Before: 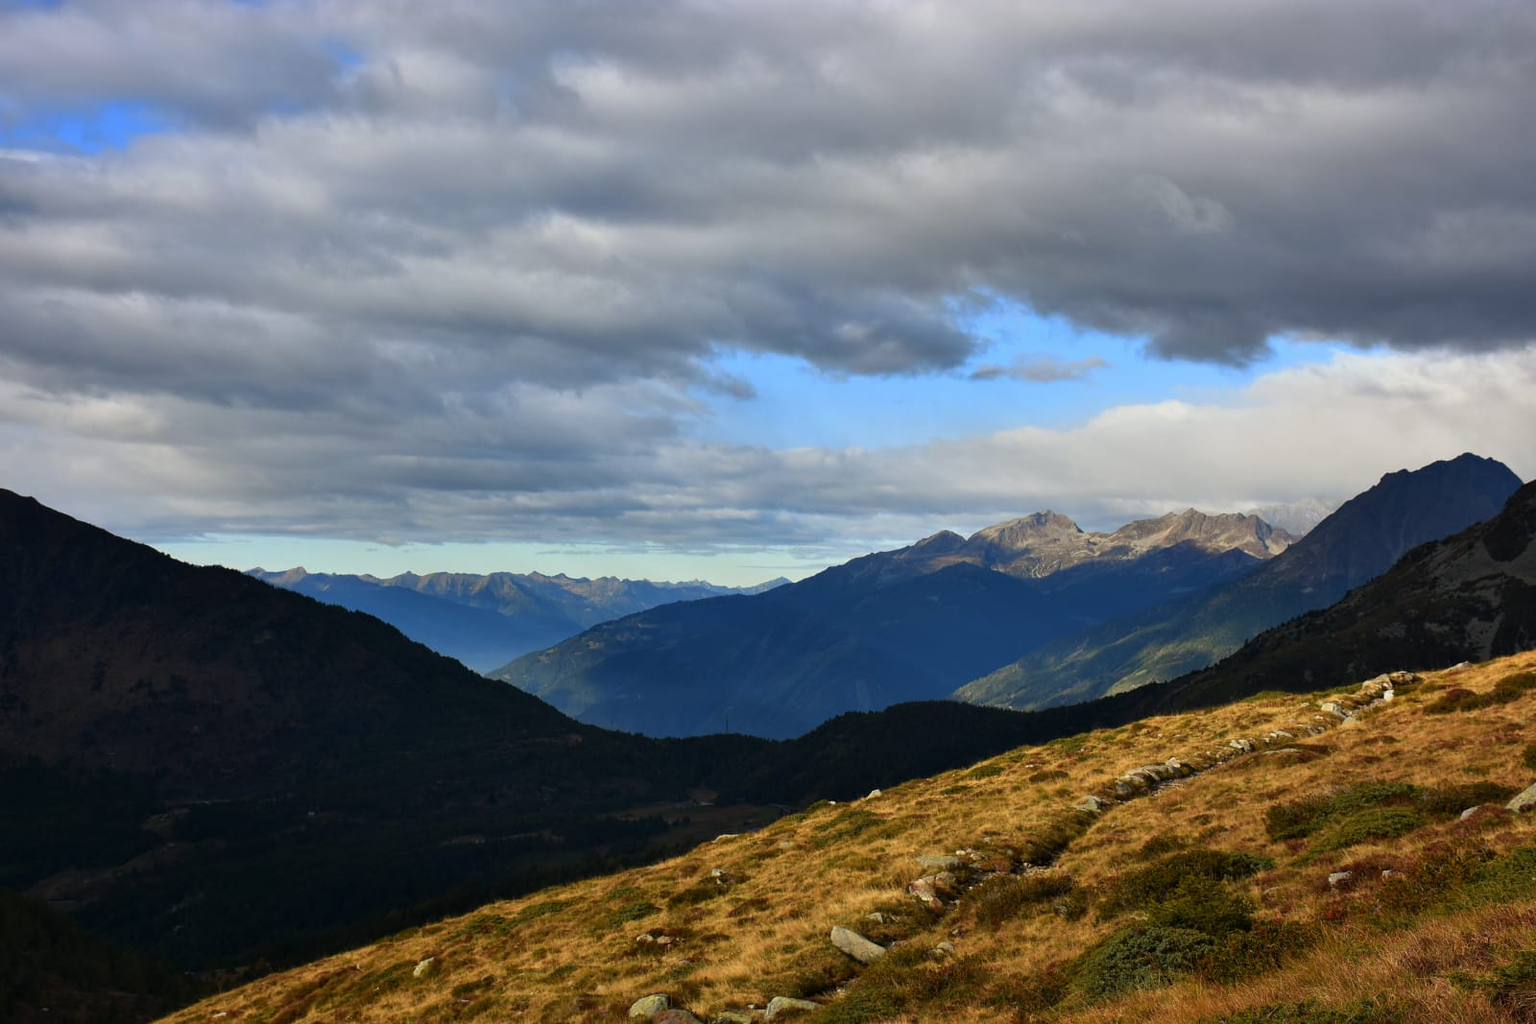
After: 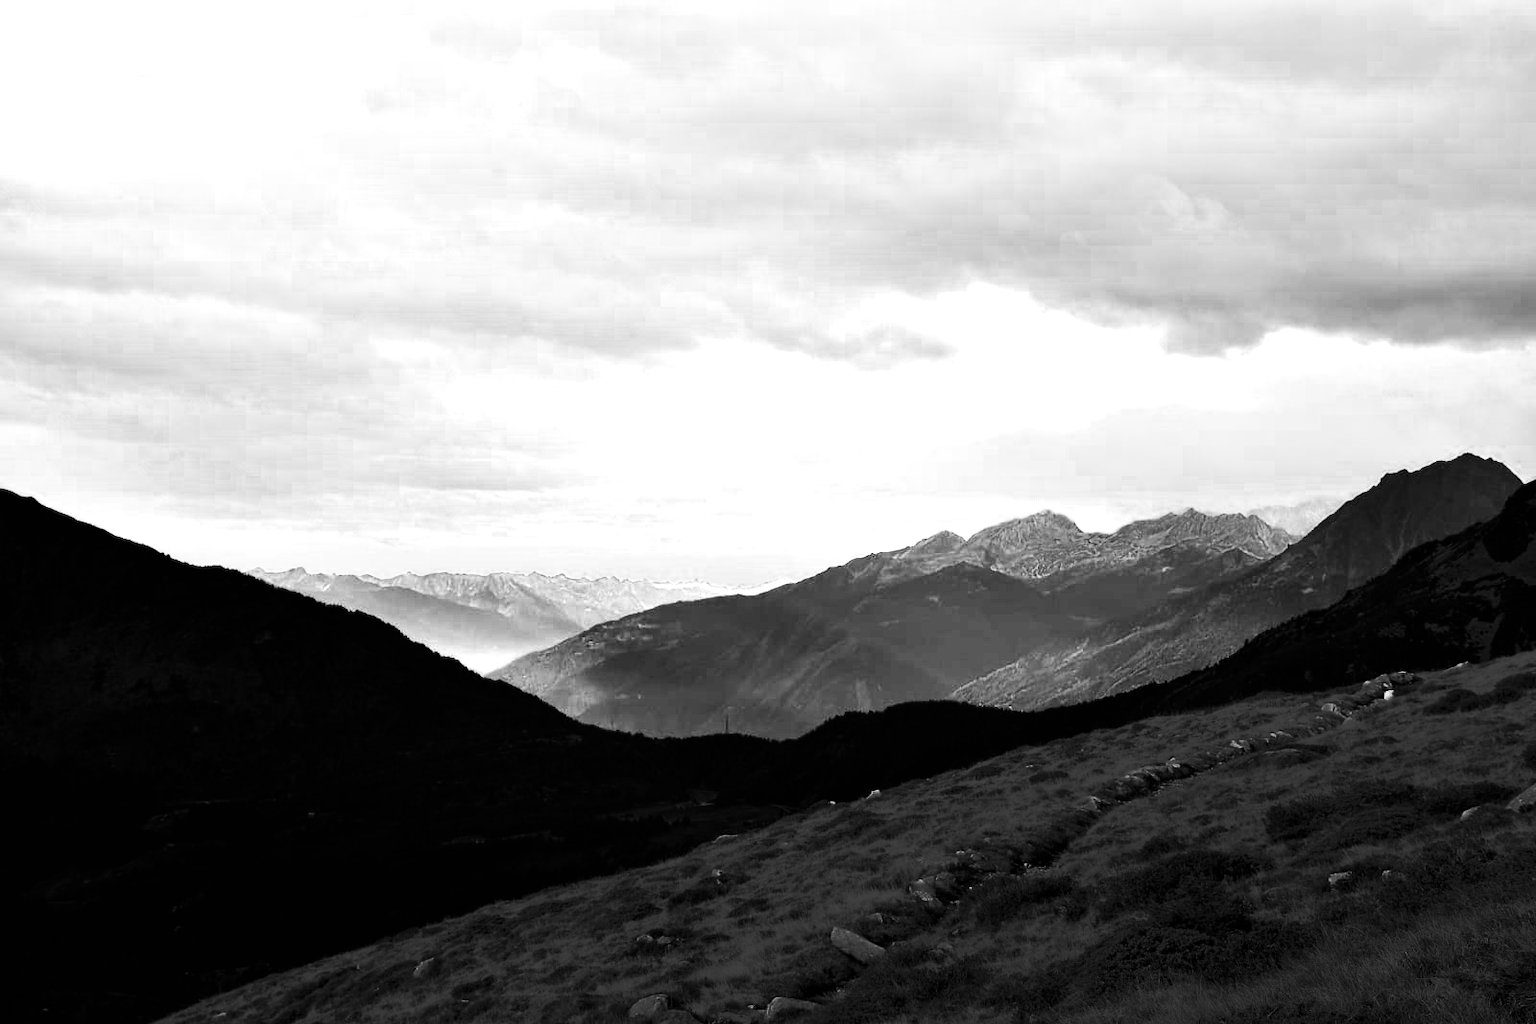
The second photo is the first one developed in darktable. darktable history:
contrast brightness saturation: brightness -0.25, saturation 0.2
base curve: curves: ch0 [(0, 0) (0.007, 0.004) (0.027, 0.03) (0.046, 0.07) (0.207, 0.54) (0.442, 0.872) (0.673, 0.972) (1, 1)], preserve colors none
color zones: curves: ch0 [(0.287, 0.048) (0.493, 0.484) (0.737, 0.816)]; ch1 [(0, 0) (0.143, 0) (0.286, 0) (0.429, 0) (0.571, 0) (0.714, 0) (0.857, 0)]
color balance rgb: shadows lift › chroma 1.556%, shadows lift › hue 261.04°, perceptual saturation grading › global saturation 30.403%, global vibrance 34.88%
